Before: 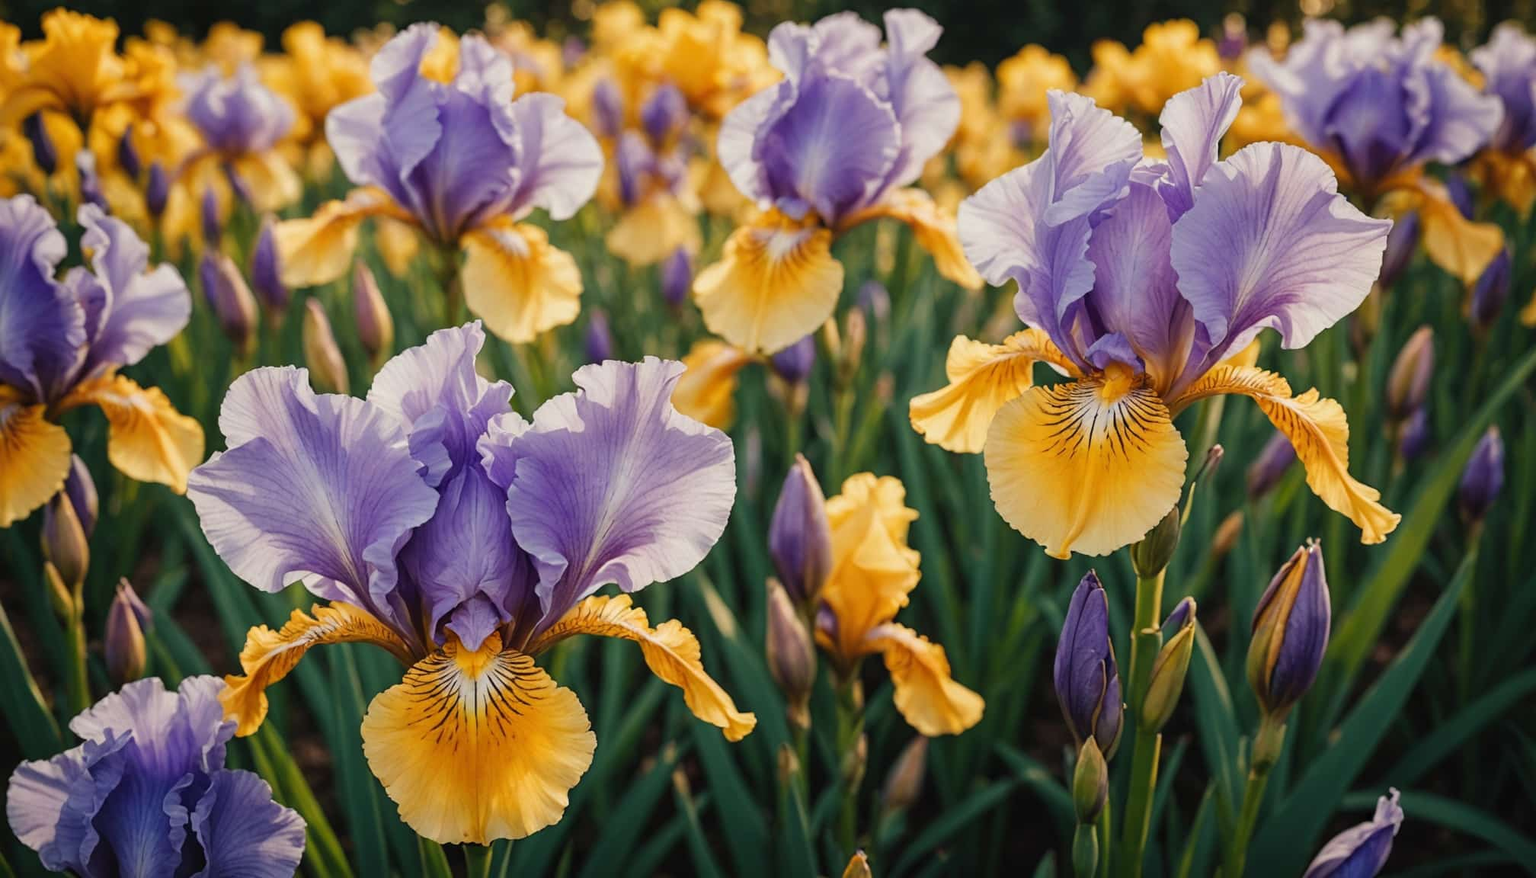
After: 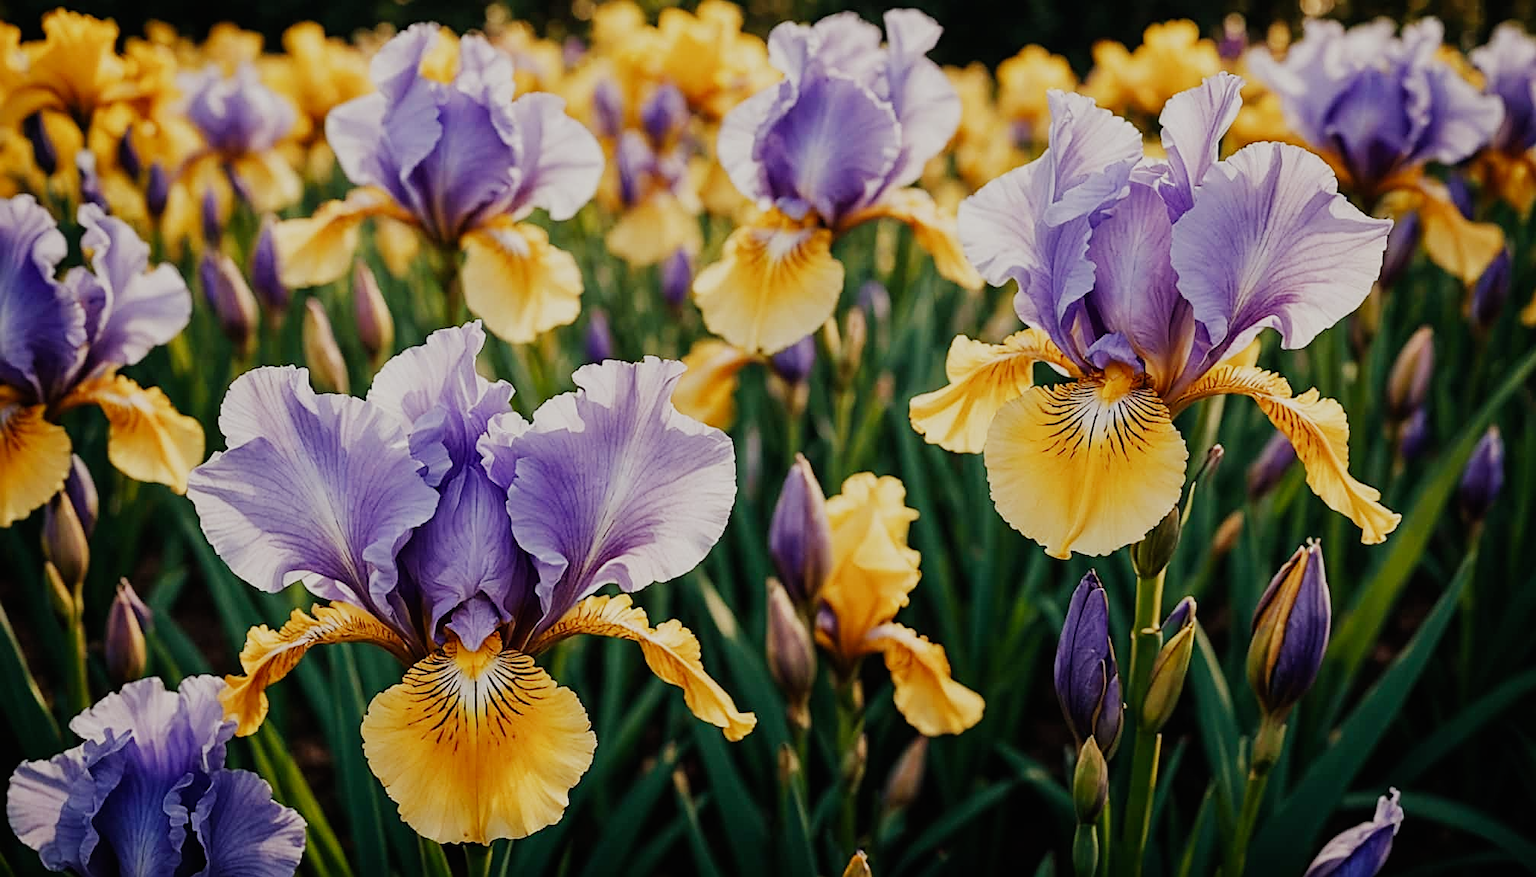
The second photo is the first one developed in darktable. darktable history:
sharpen: on, module defaults
sigmoid: skew -0.2, preserve hue 0%, red attenuation 0.1, red rotation 0.035, green attenuation 0.1, green rotation -0.017, blue attenuation 0.15, blue rotation -0.052, base primaries Rec2020
